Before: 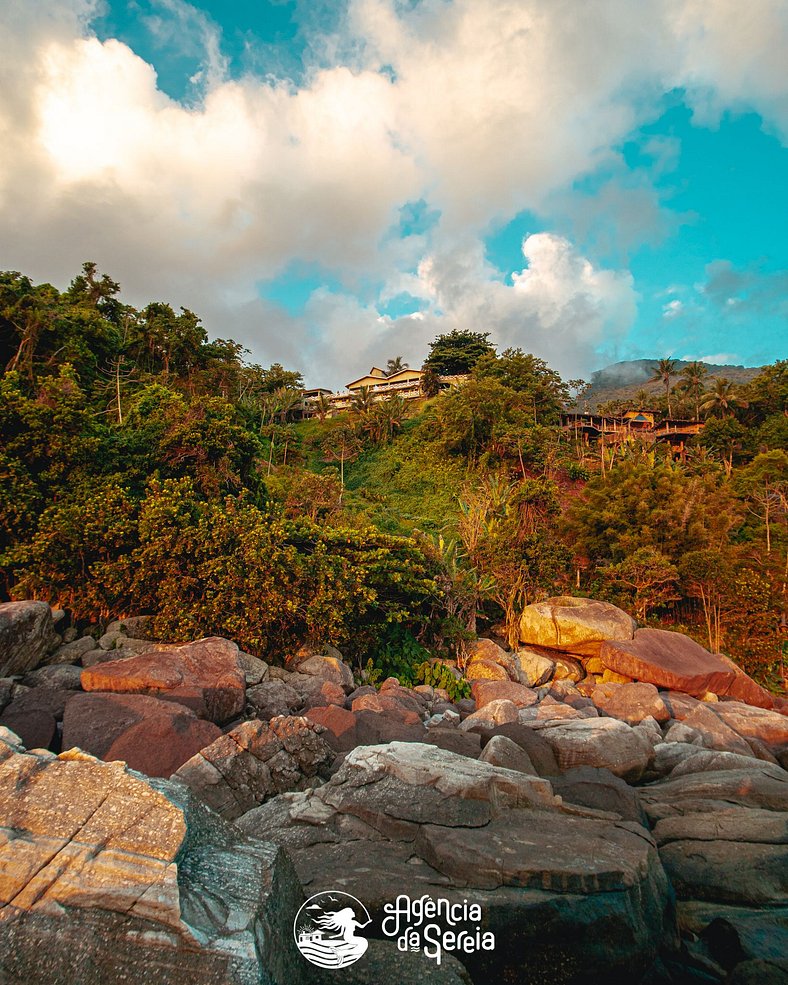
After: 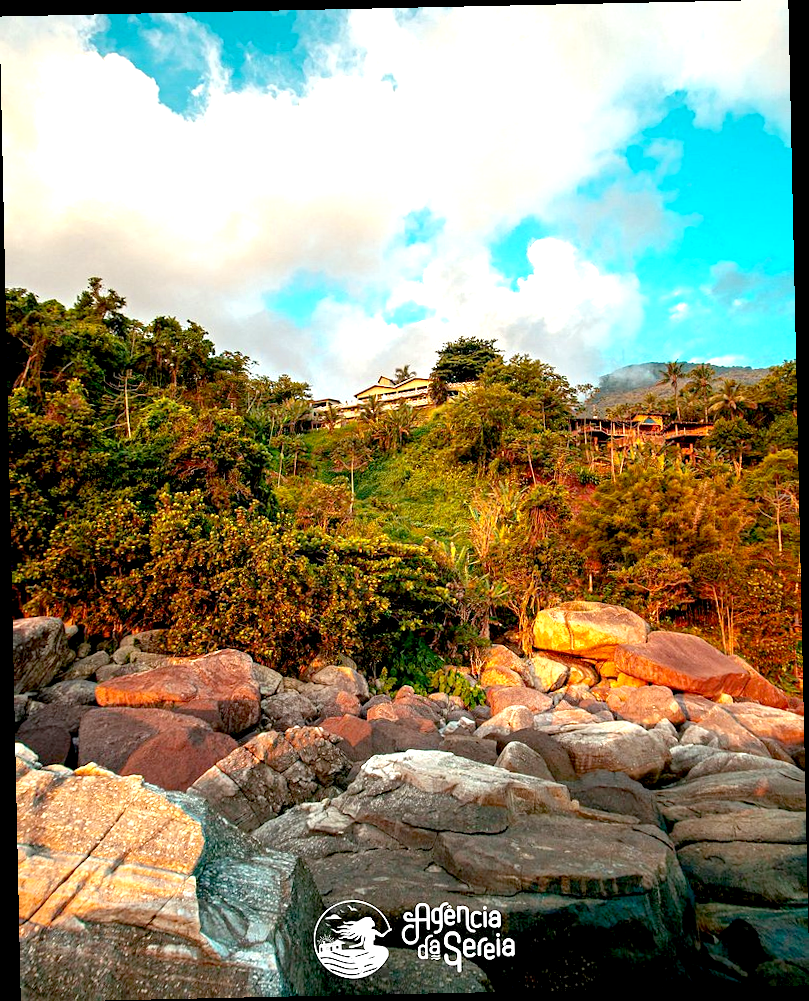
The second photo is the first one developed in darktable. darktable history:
rotate and perspective: rotation -1.24°, automatic cropping off
exposure: black level correction 0.01, exposure 1 EV, compensate highlight preservation false
